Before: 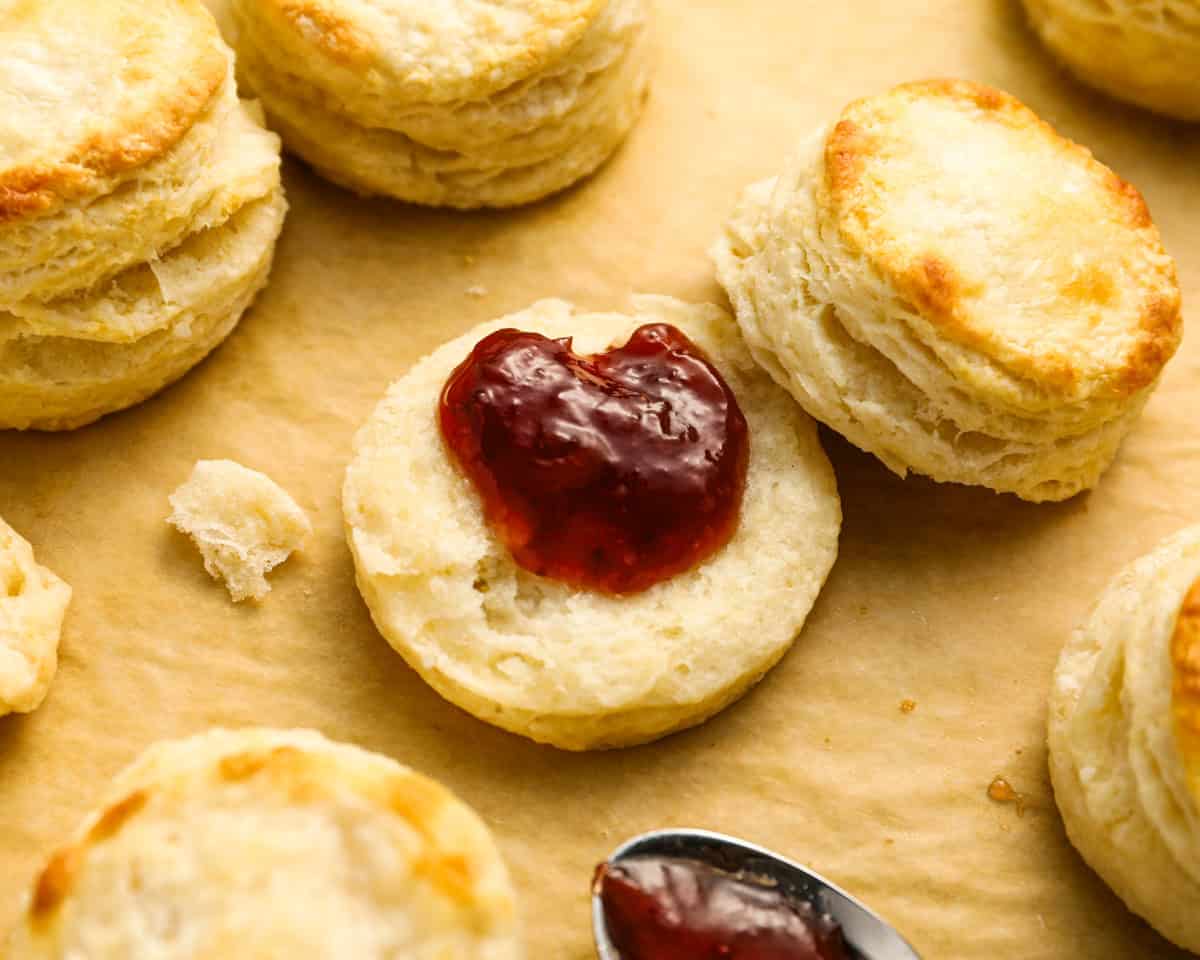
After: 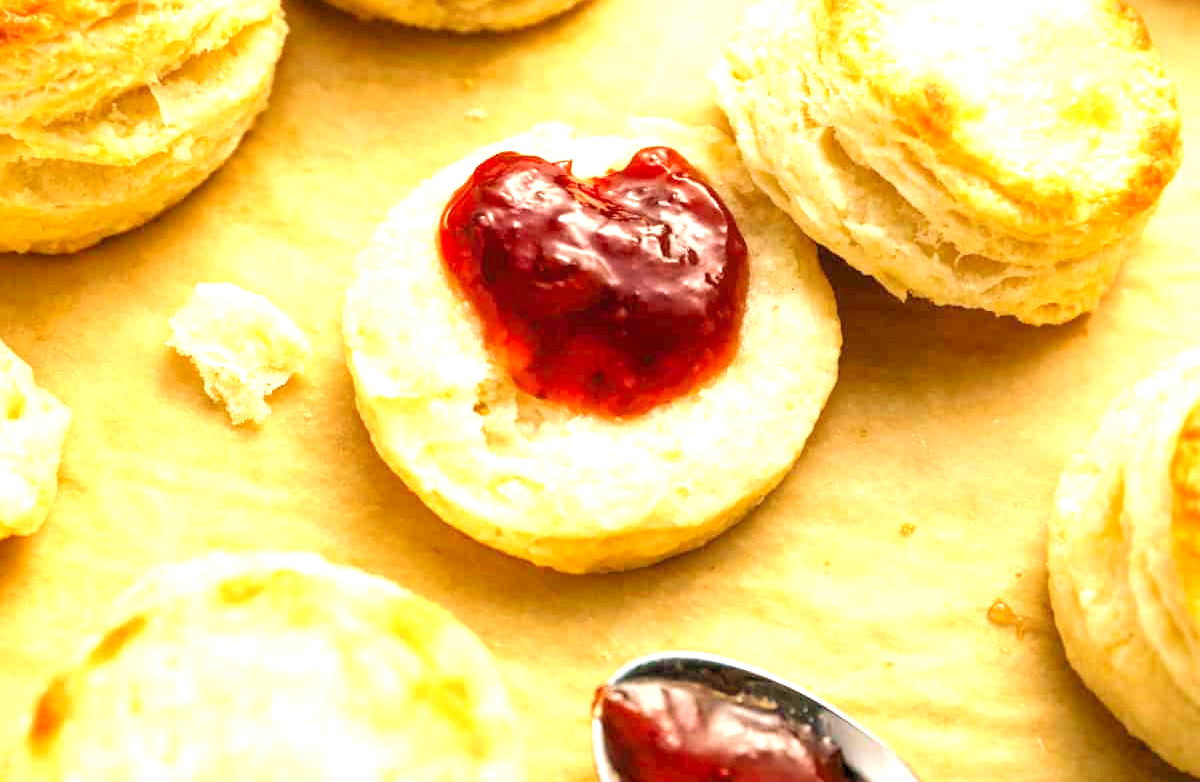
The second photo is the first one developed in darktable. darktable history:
velvia: on, module defaults
exposure: black level correction 0, exposure 0.7 EV, compensate exposure bias true, compensate highlight preservation false
crop and rotate: top 18.507%
levels: black 3.83%, white 90.64%, levels [0.044, 0.416, 0.908]
tone equalizer: on, module defaults
